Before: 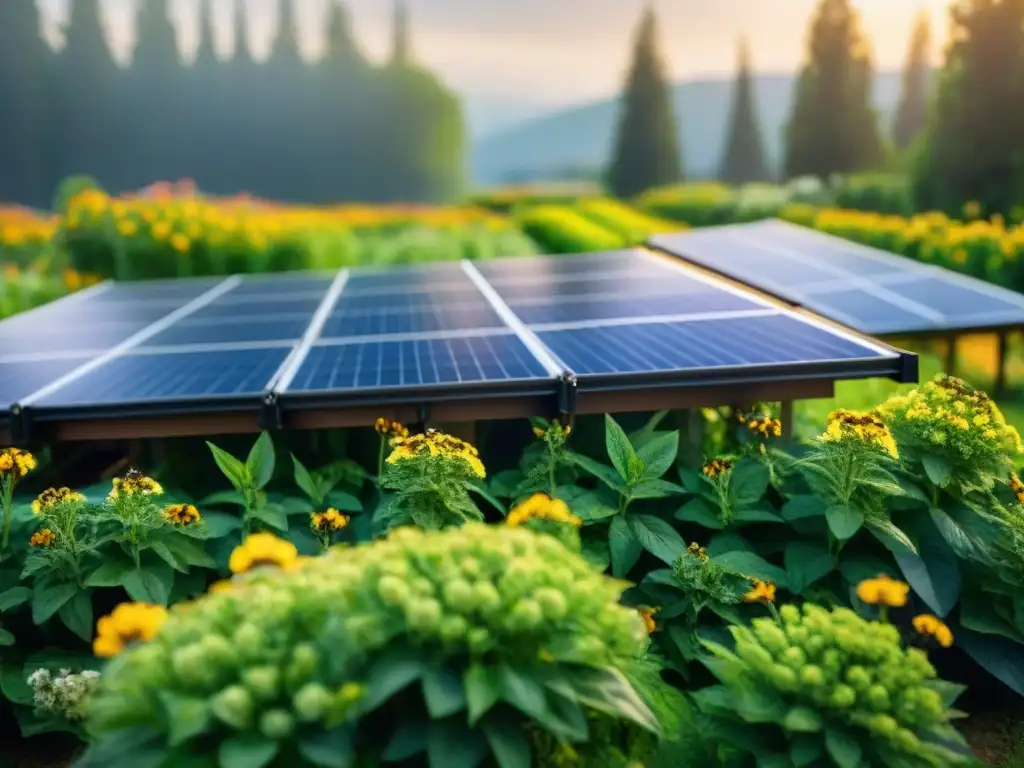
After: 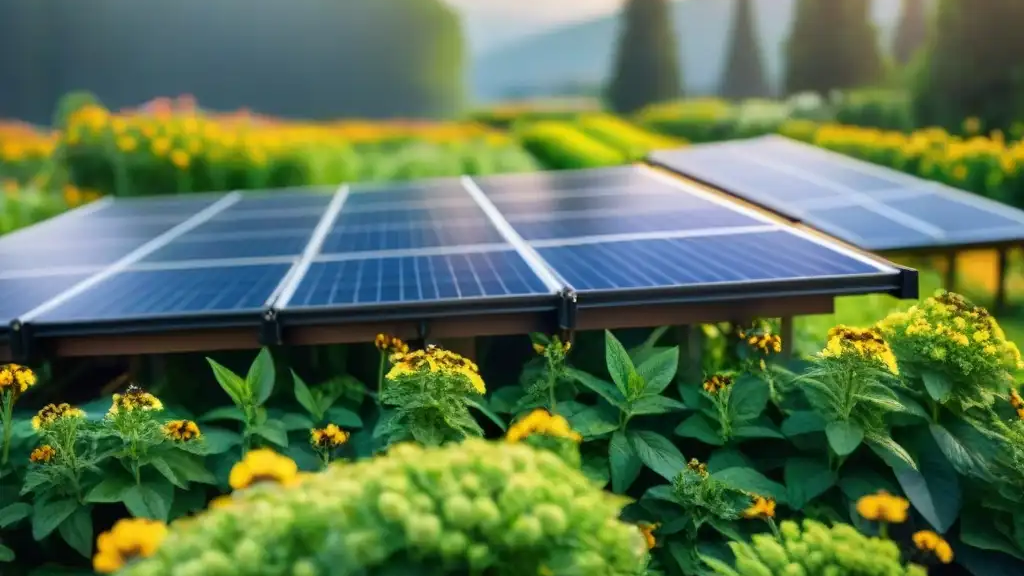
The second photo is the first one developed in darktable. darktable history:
crop: top 11.05%, bottom 13.929%
